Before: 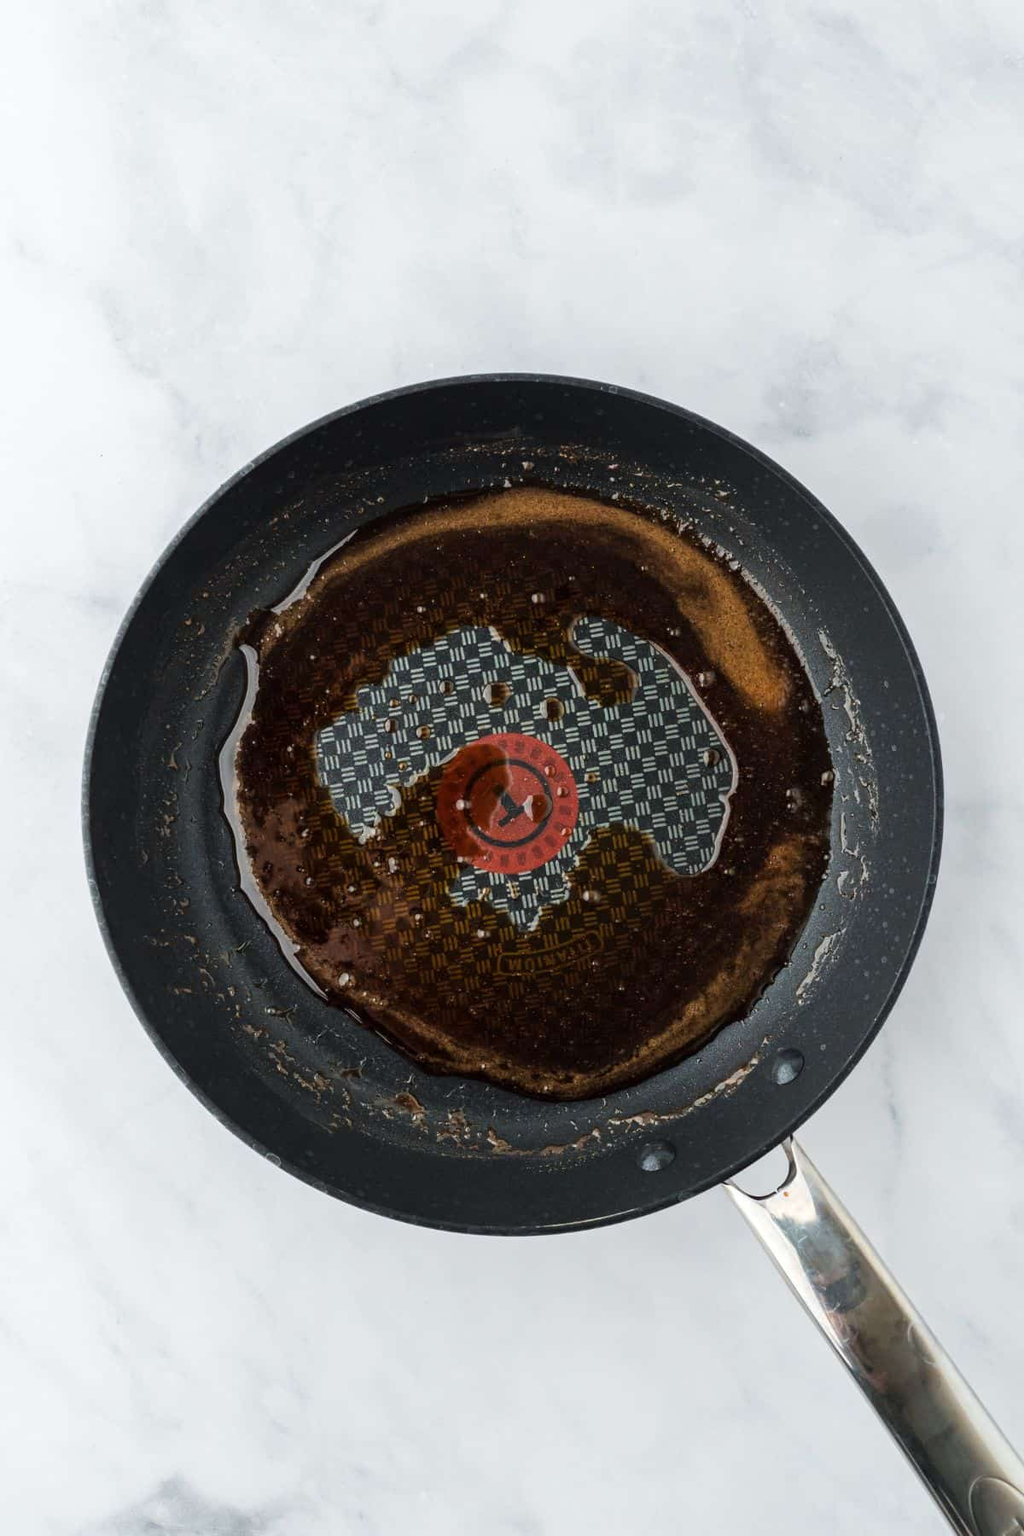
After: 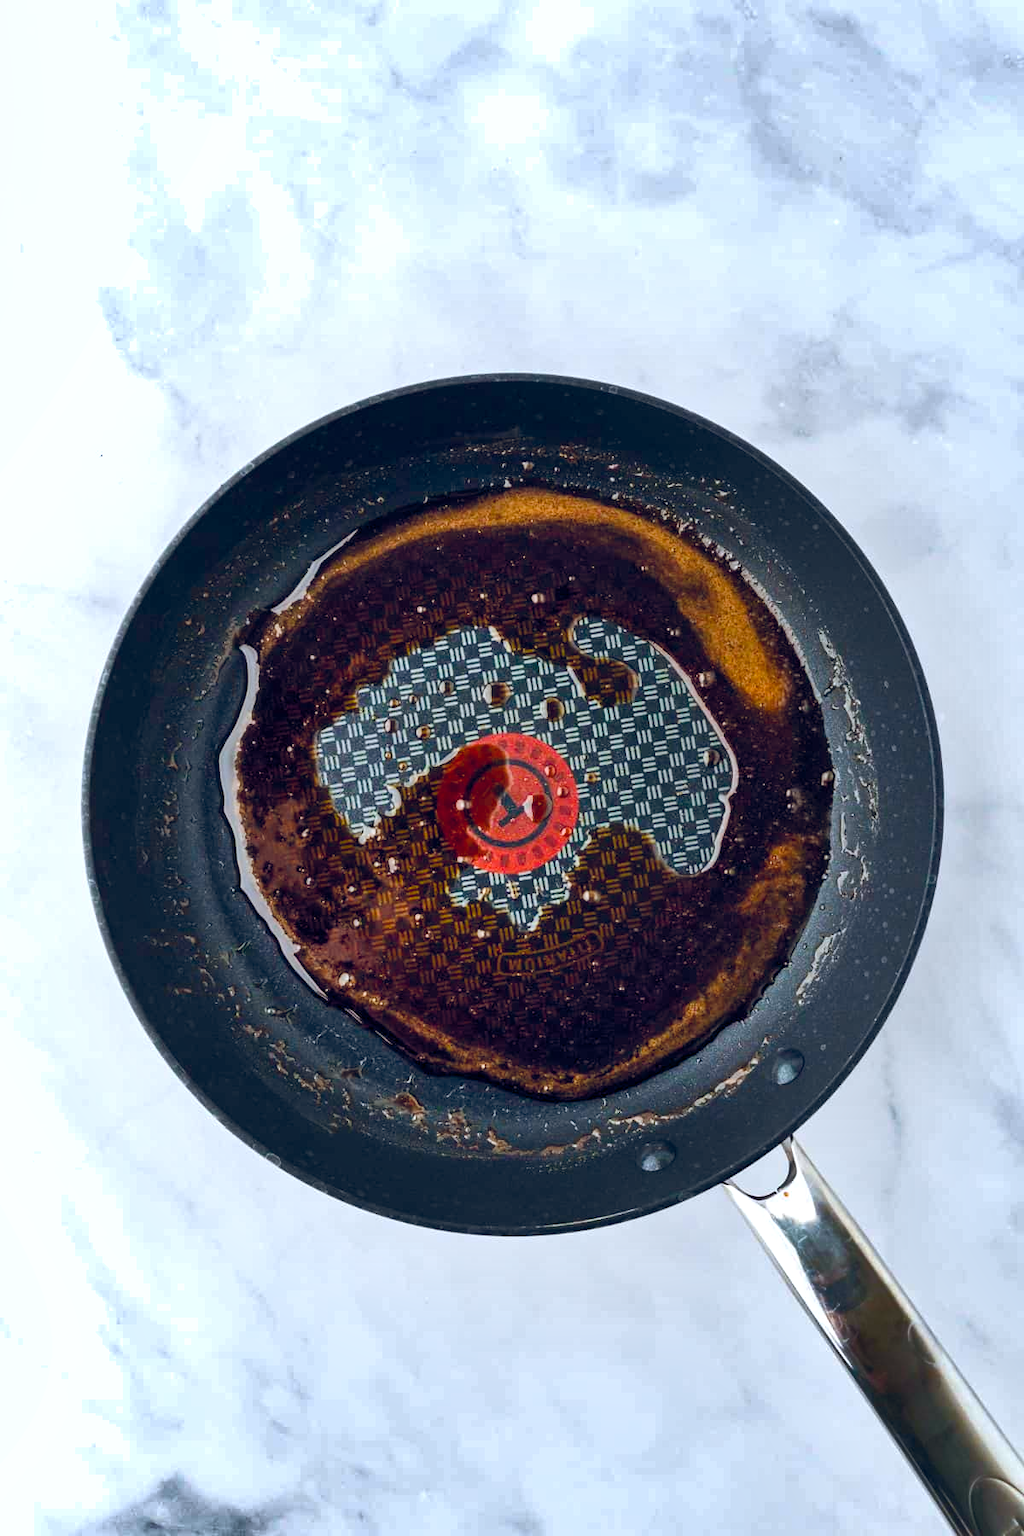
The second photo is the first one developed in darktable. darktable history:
shadows and highlights: radius 102.67, shadows 50.54, highlights -64.26, soften with gaussian
color balance rgb: highlights gain › luminance 17.075%, highlights gain › chroma 2.911%, highlights gain › hue 258.9°, global offset › chroma 0.138%, global offset › hue 254.31°, linear chroma grading › global chroma 14.776%, perceptual saturation grading › global saturation 20%, perceptual saturation grading › highlights -25.365%, perceptual saturation grading › shadows 24.427%, global vibrance 20%
